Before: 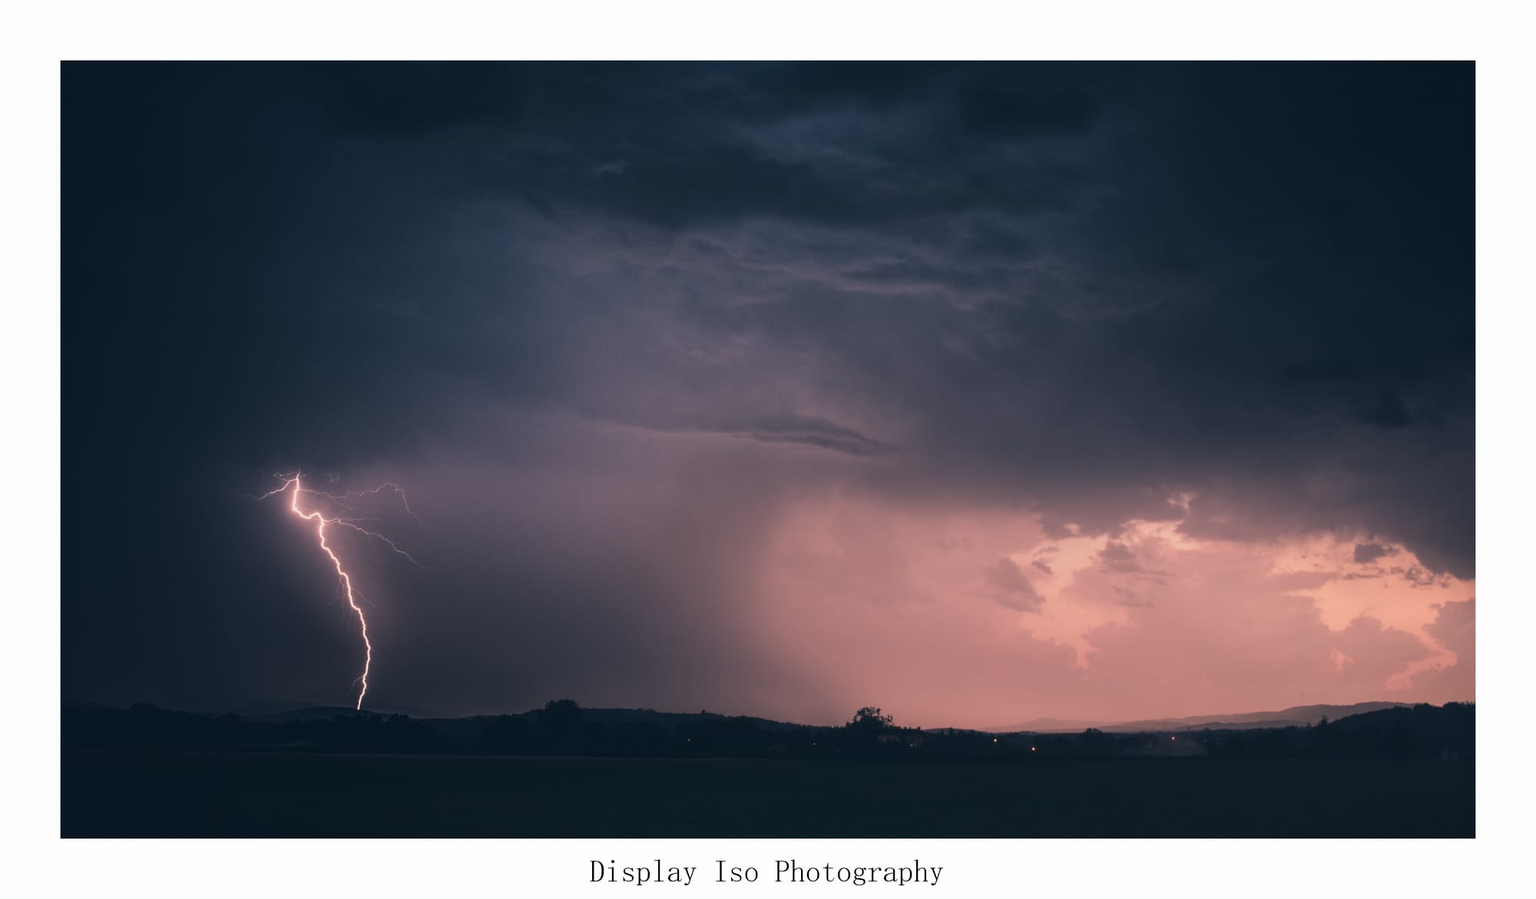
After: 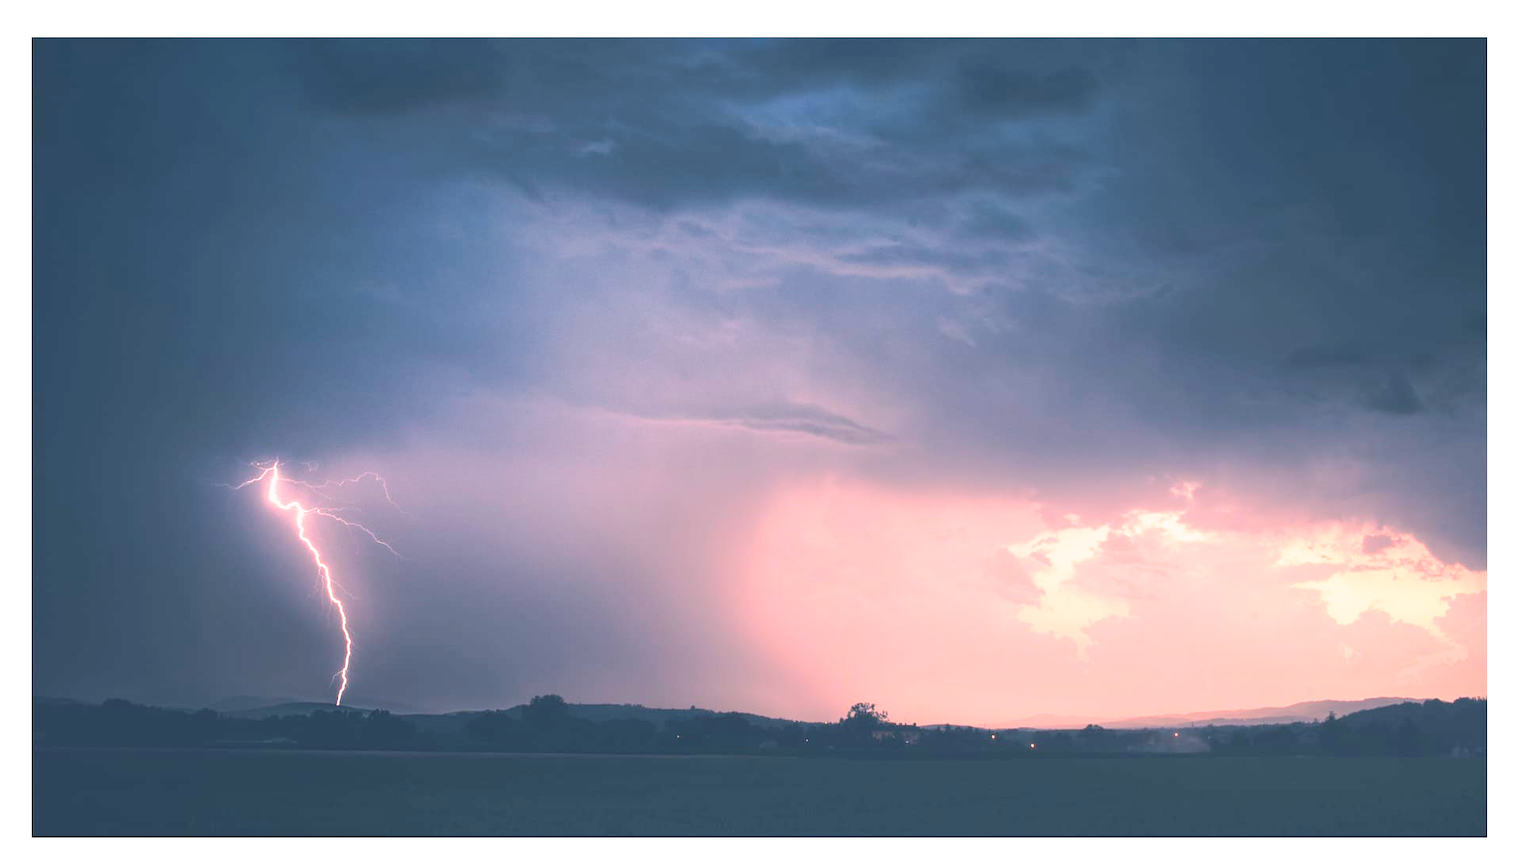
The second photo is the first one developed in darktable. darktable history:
crop: left 1.957%, top 2.801%, right 0.811%, bottom 4.857%
color correction: highlights b* 0.025, saturation 2.95
tone curve: curves: ch0 [(0, 0) (0.003, 0.115) (0.011, 0.133) (0.025, 0.157) (0.044, 0.182) (0.069, 0.209) (0.1, 0.239) (0.136, 0.279) (0.177, 0.326) (0.224, 0.379) (0.277, 0.436) (0.335, 0.507) (0.399, 0.587) (0.468, 0.671) (0.543, 0.75) (0.623, 0.837) (0.709, 0.916) (0.801, 0.978) (0.898, 0.985) (1, 1)], preserve colors none
contrast brightness saturation: brightness 0.188, saturation -0.488
